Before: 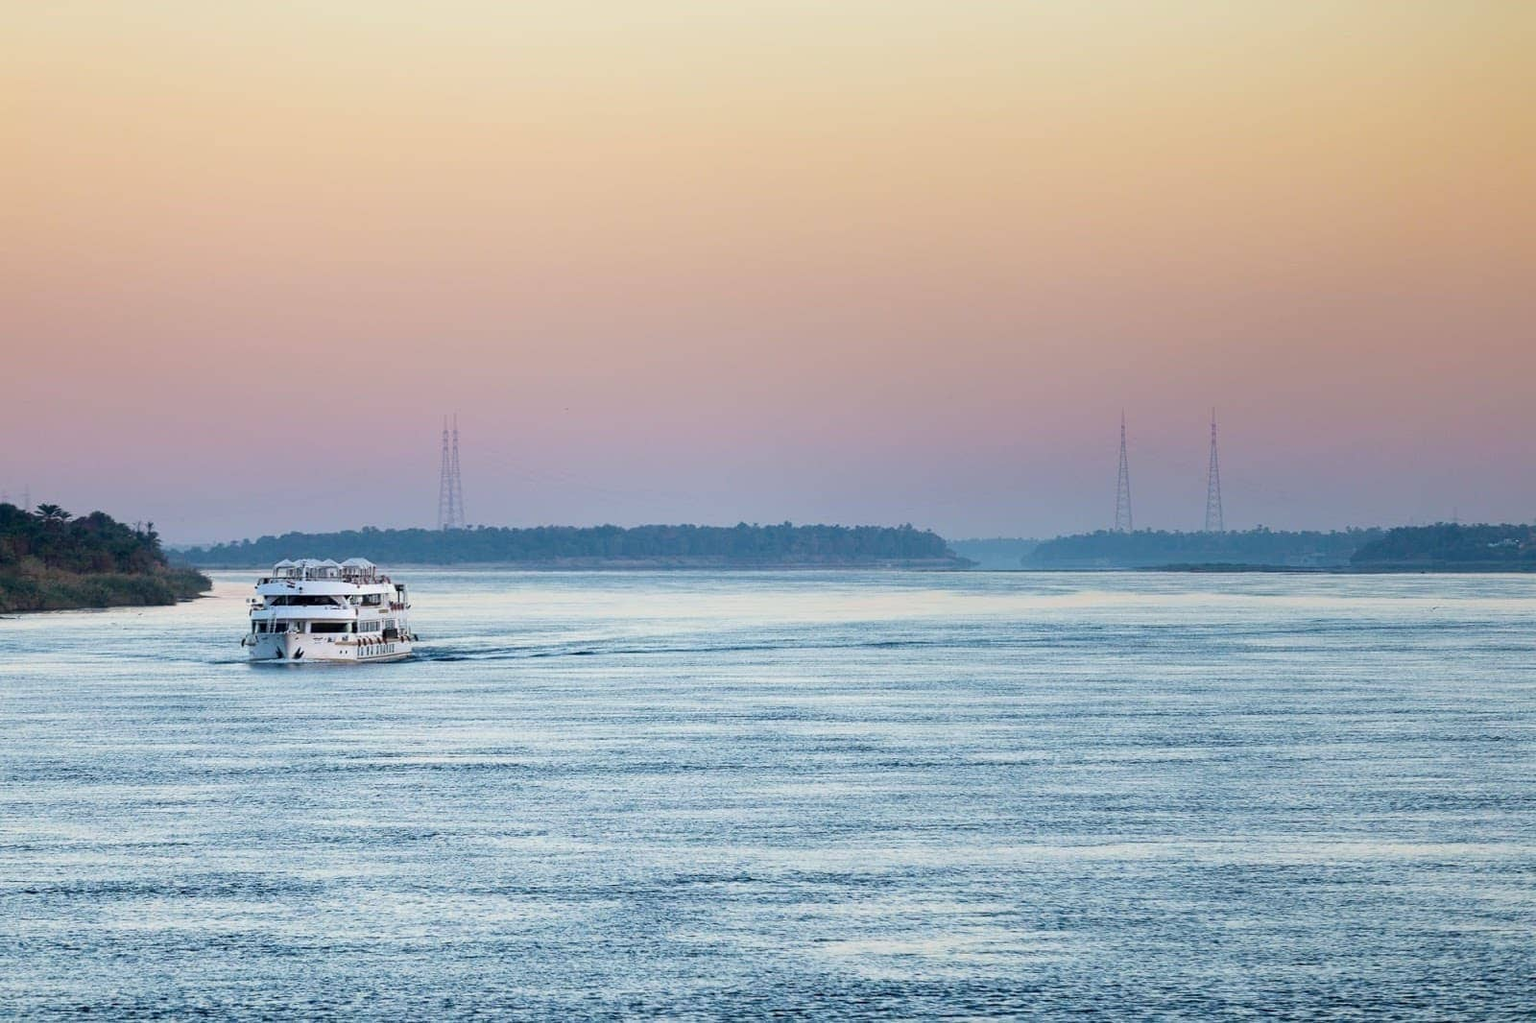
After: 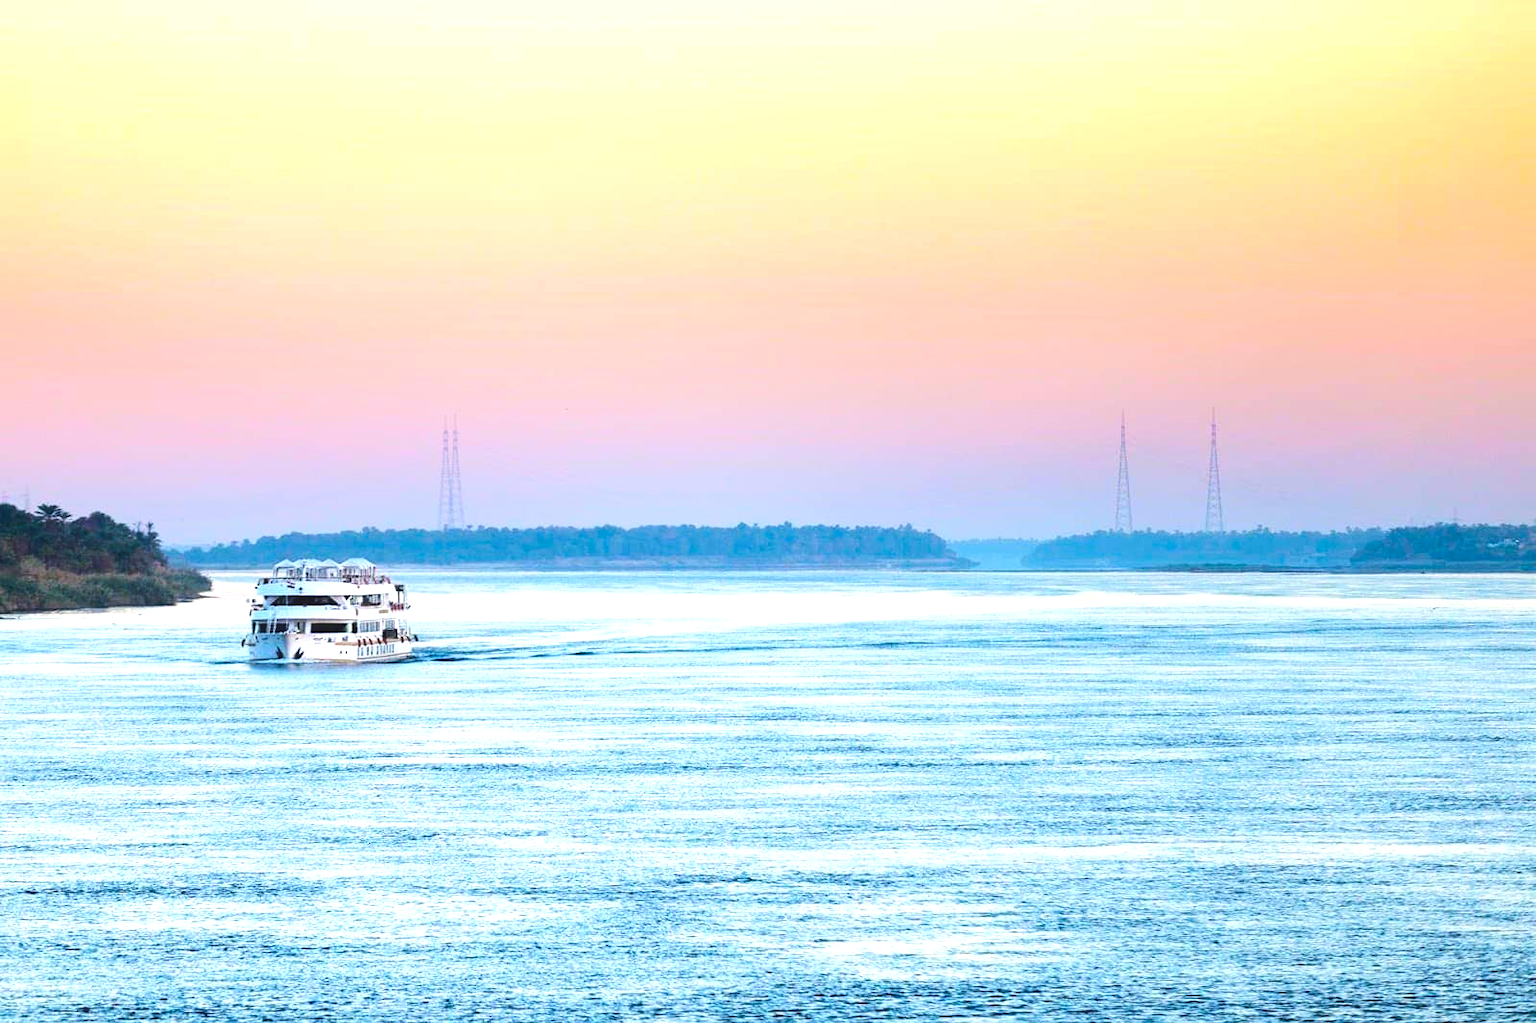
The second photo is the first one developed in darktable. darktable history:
tone curve: curves: ch0 [(0, 0) (0.003, 0.031) (0.011, 0.041) (0.025, 0.054) (0.044, 0.06) (0.069, 0.083) (0.1, 0.108) (0.136, 0.135) (0.177, 0.179) (0.224, 0.231) (0.277, 0.294) (0.335, 0.378) (0.399, 0.463) (0.468, 0.552) (0.543, 0.627) (0.623, 0.694) (0.709, 0.776) (0.801, 0.849) (0.898, 0.905) (1, 1)], color space Lab, linked channels, preserve colors none
color balance rgb: highlights gain › luminance 17.295%, global offset › luminance 0.725%, perceptual saturation grading › global saturation 30.357%, perceptual brilliance grading › global brilliance 18.457%, global vibrance 20%
